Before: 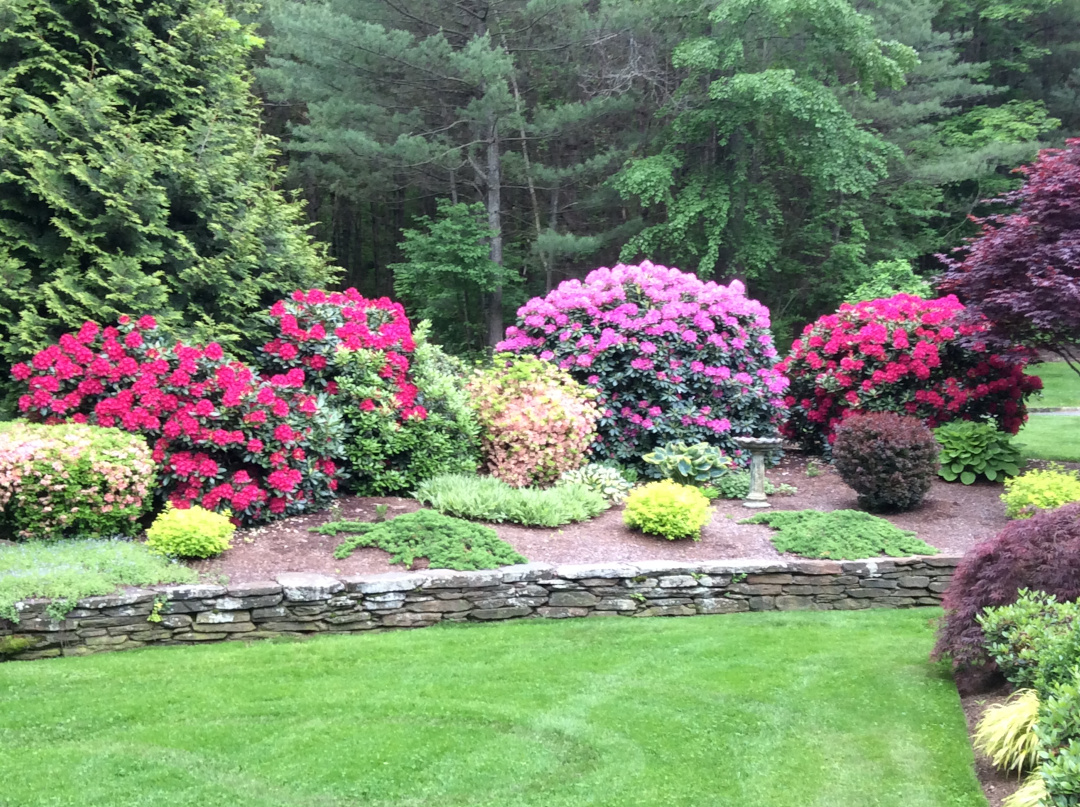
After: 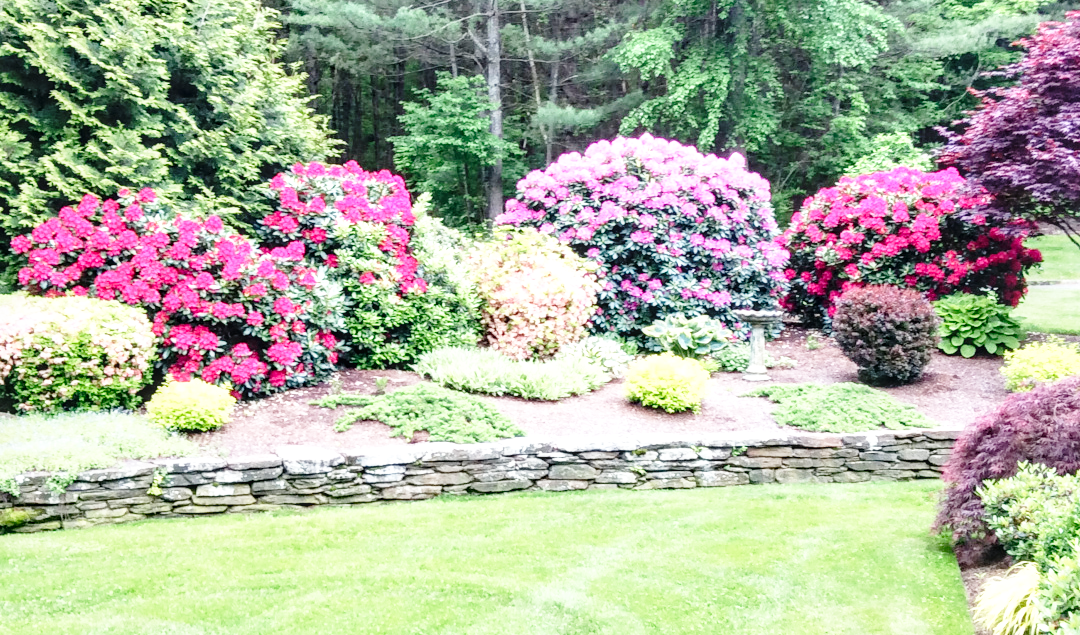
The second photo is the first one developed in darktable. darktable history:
base curve: curves: ch0 [(0, 0) (0.028, 0.03) (0.105, 0.232) (0.387, 0.748) (0.754, 0.968) (1, 1)], fusion 1, exposure shift 0.576, preserve colors none
local contrast: on, module defaults
crop and rotate: top 15.774%, bottom 5.506%
